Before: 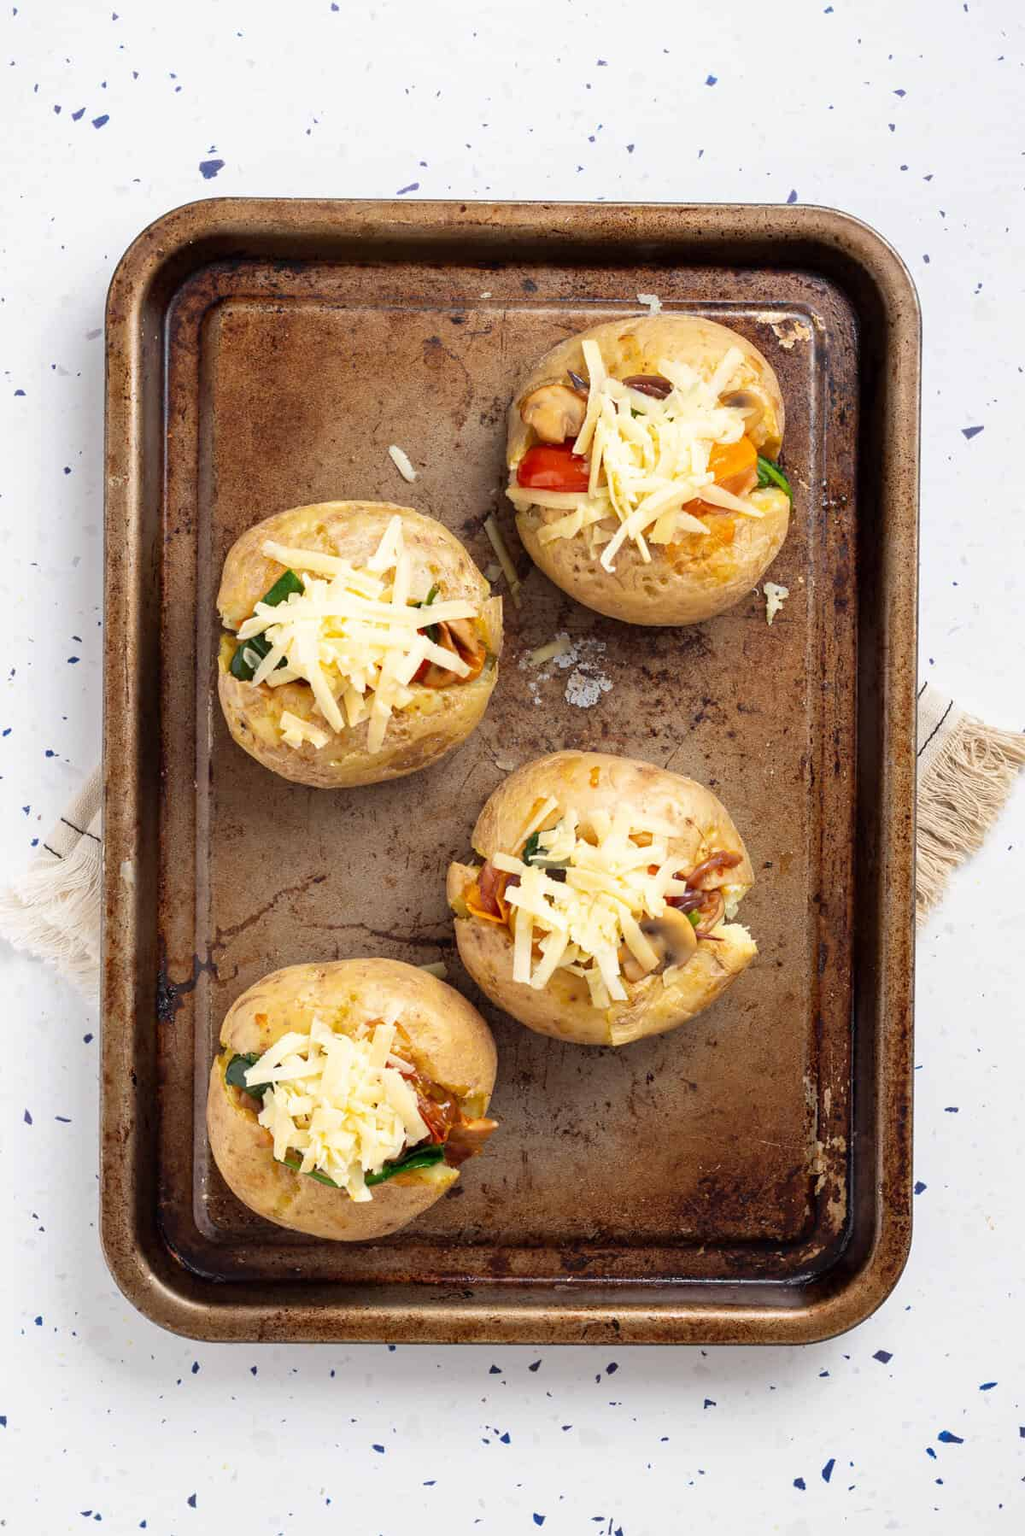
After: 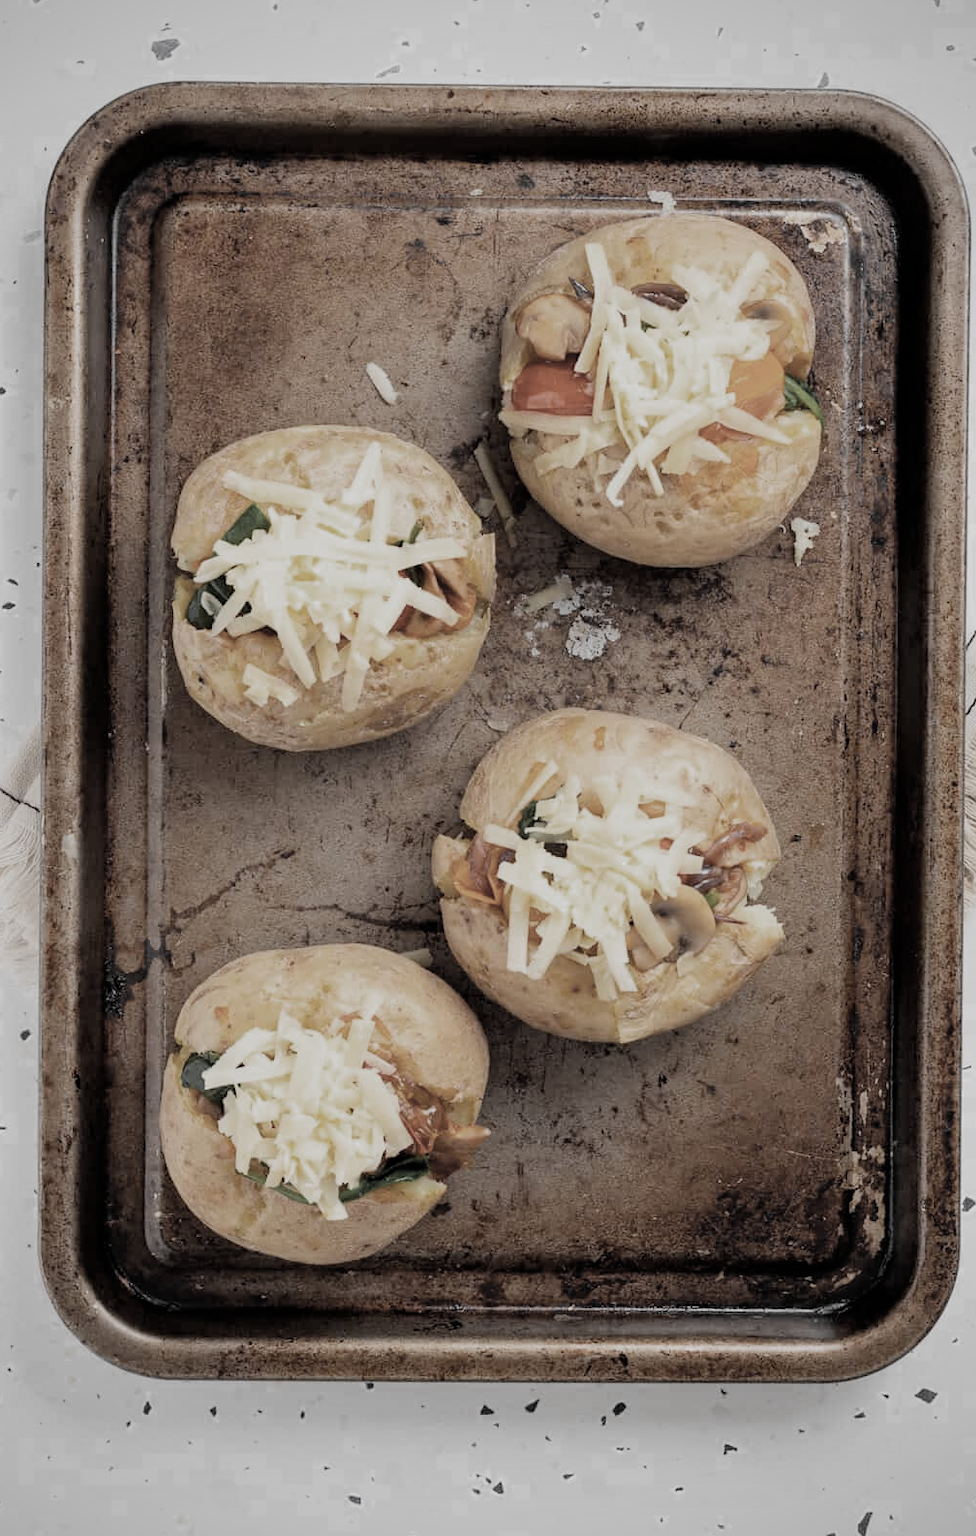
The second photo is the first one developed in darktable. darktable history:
filmic rgb: black relative exposure -7.65 EV, white relative exposure 4.56 EV, hardness 3.61
color zones: curves: ch0 [(0, 0.613) (0.01, 0.613) (0.245, 0.448) (0.498, 0.529) (0.642, 0.665) (0.879, 0.777) (0.99, 0.613)]; ch1 [(0, 0.035) (0.121, 0.189) (0.259, 0.197) (0.415, 0.061) (0.589, 0.022) (0.732, 0.022) (0.857, 0.026) (0.991, 0.053)]
vignetting: fall-off radius 60.65%
crop: left 6.446%, top 8.188%, right 9.538%, bottom 3.548%
